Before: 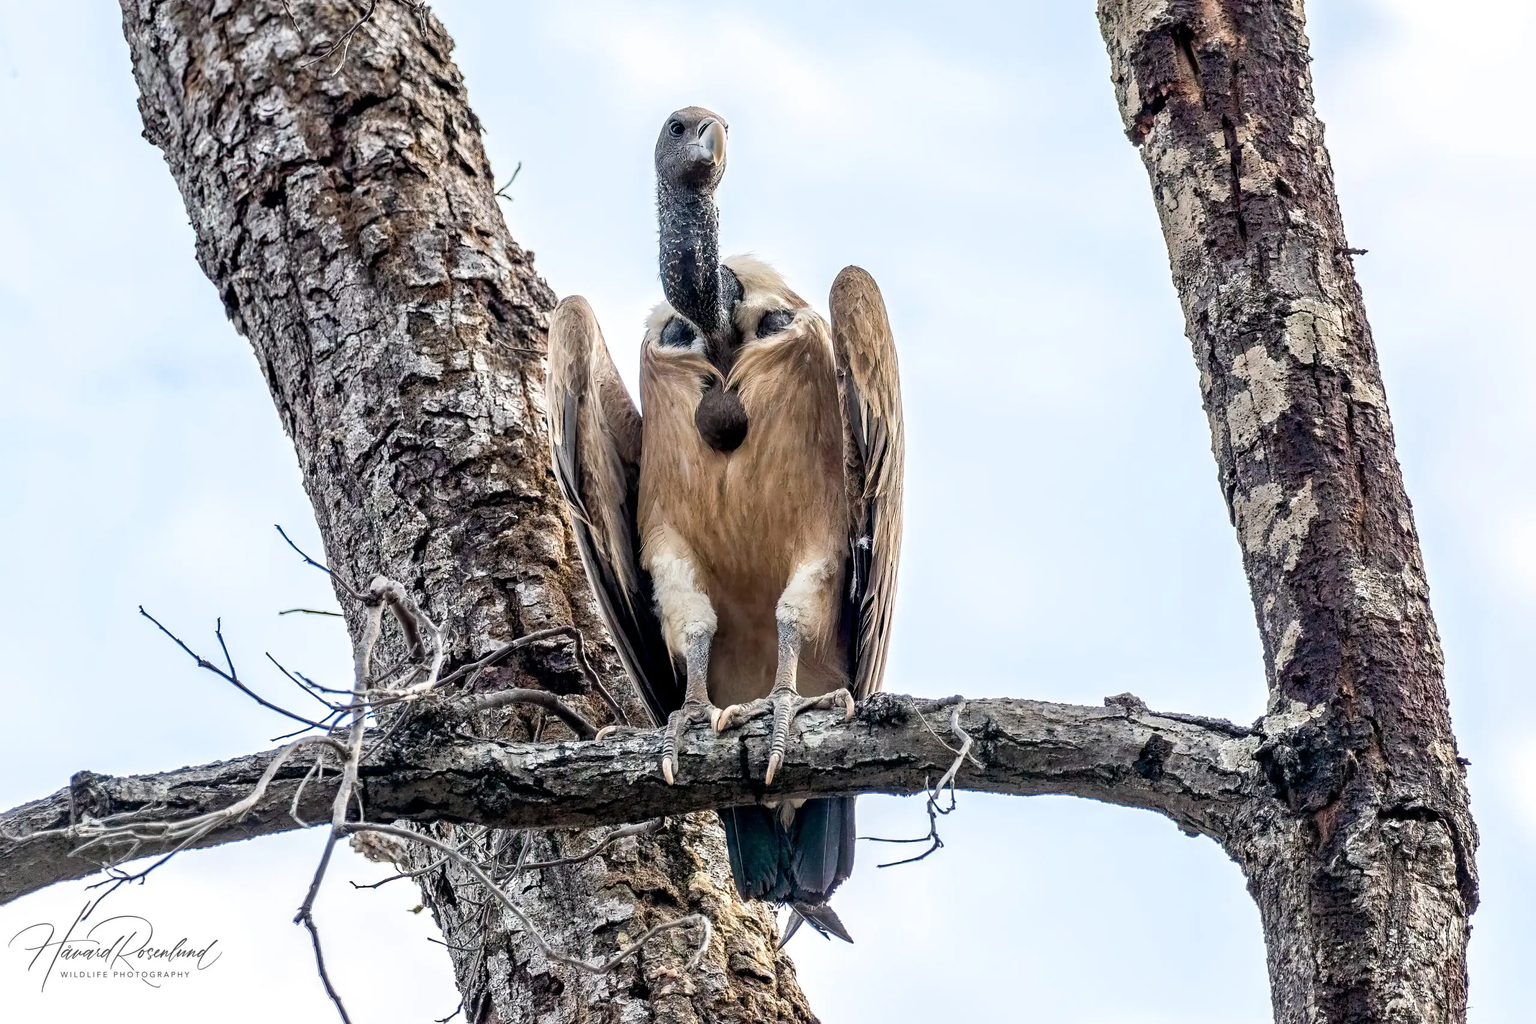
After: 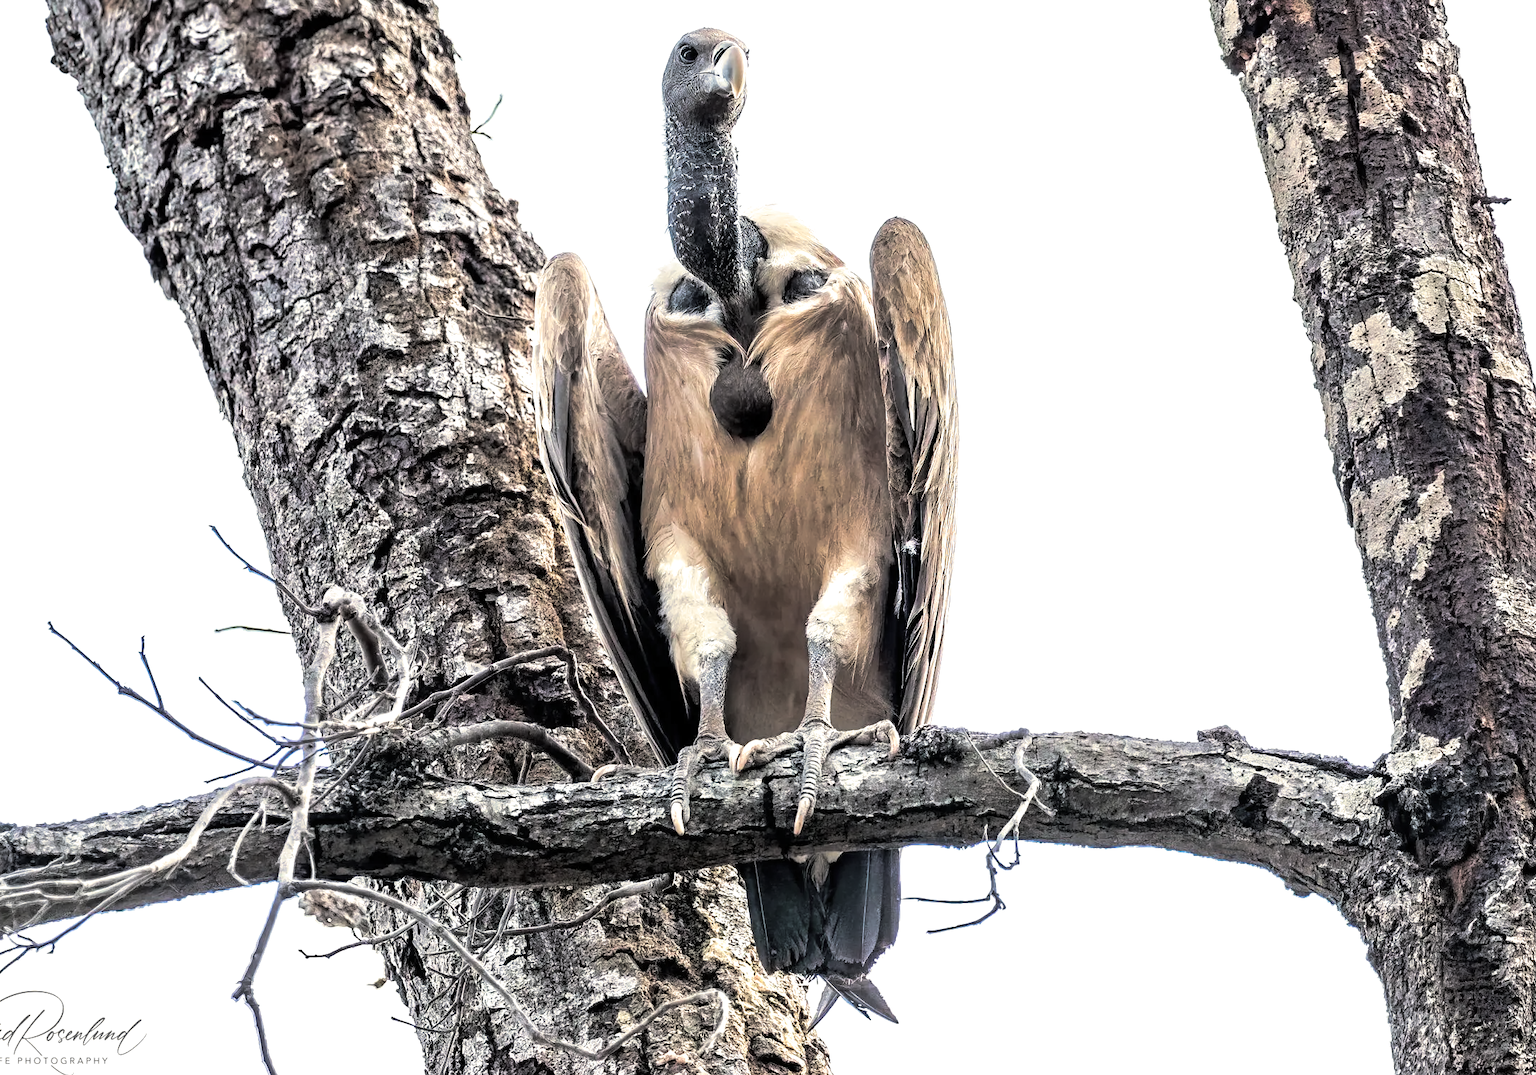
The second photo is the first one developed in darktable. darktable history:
crop: left 6.446%, top 8.188%, right 9.538%, bottom 3.548%
split-toning: shadows › hue 43.2°, shadows › saturation 0, highlights › hue 50.4°, highlights › saturation 1
exposure: exposure 0.507 EV, compensate highlight preservation false
